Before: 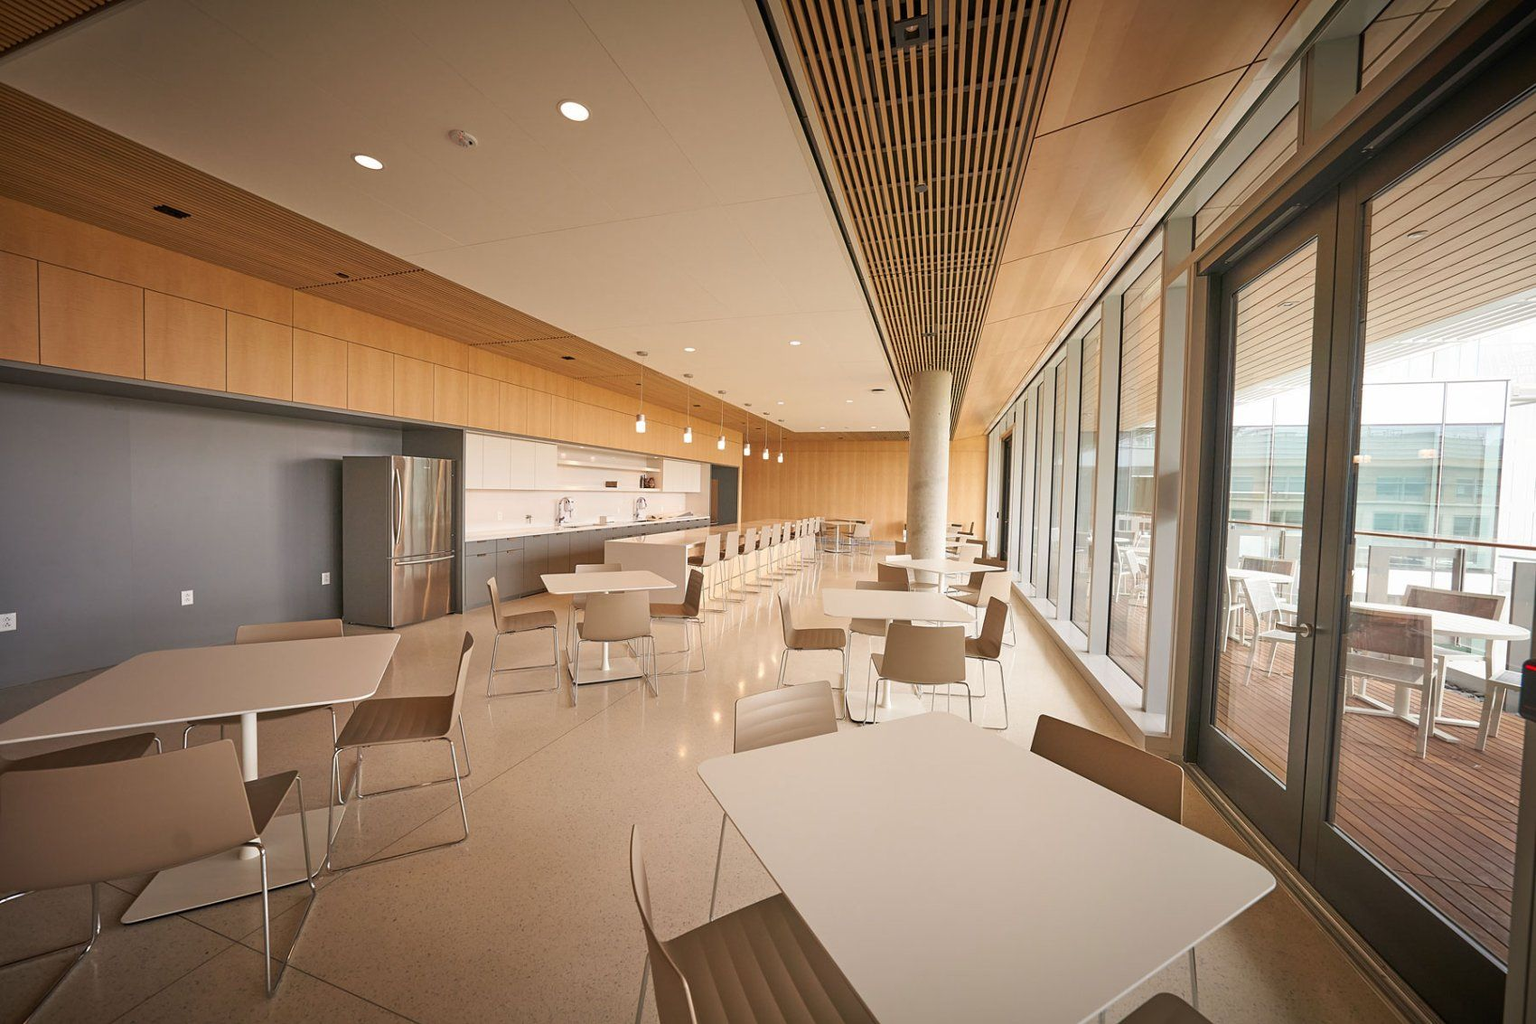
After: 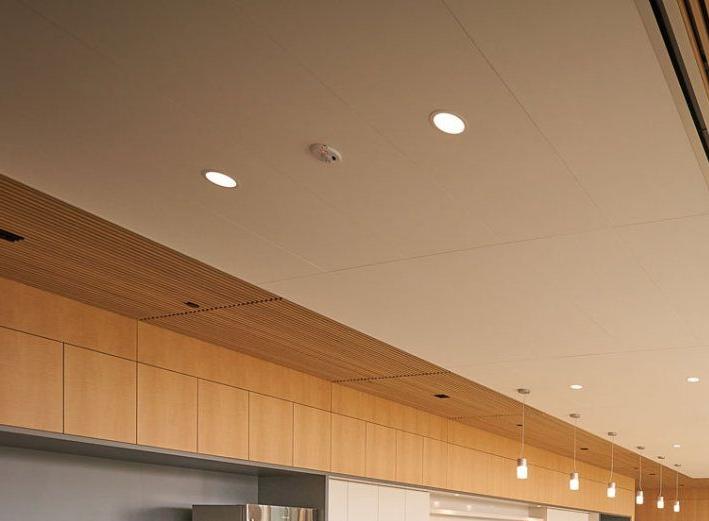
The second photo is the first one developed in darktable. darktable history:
crop and rotate: left 11.112%, top 0.077%, right 47.13%, bottom 53.877%
